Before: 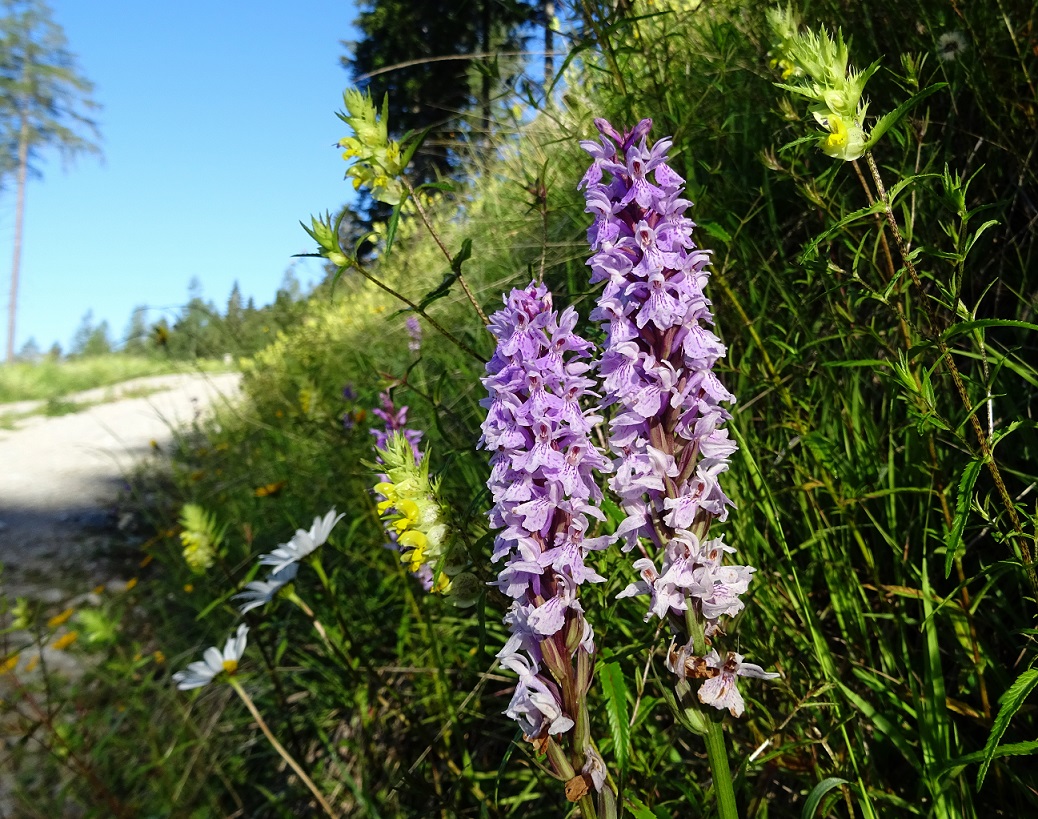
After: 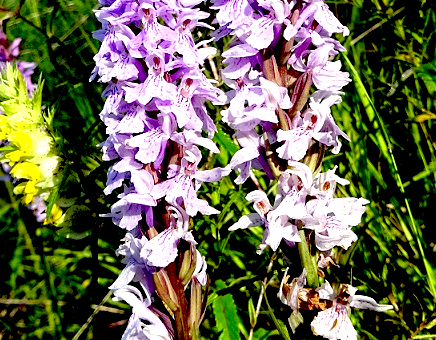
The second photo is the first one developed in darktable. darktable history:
crop: left 37.372%, top 44.995%, right 20.542%, bottom 13.384%
exposure: black level correction 0.033, exposure 0.903 EV, compensate highlight preservation false
